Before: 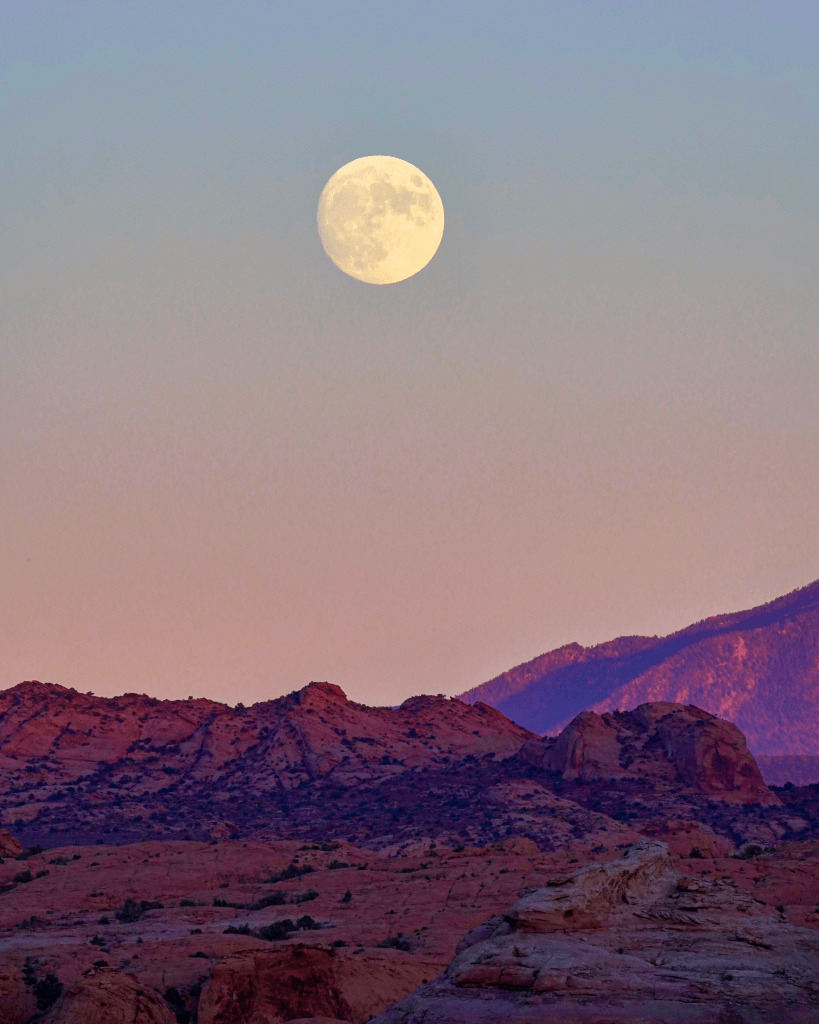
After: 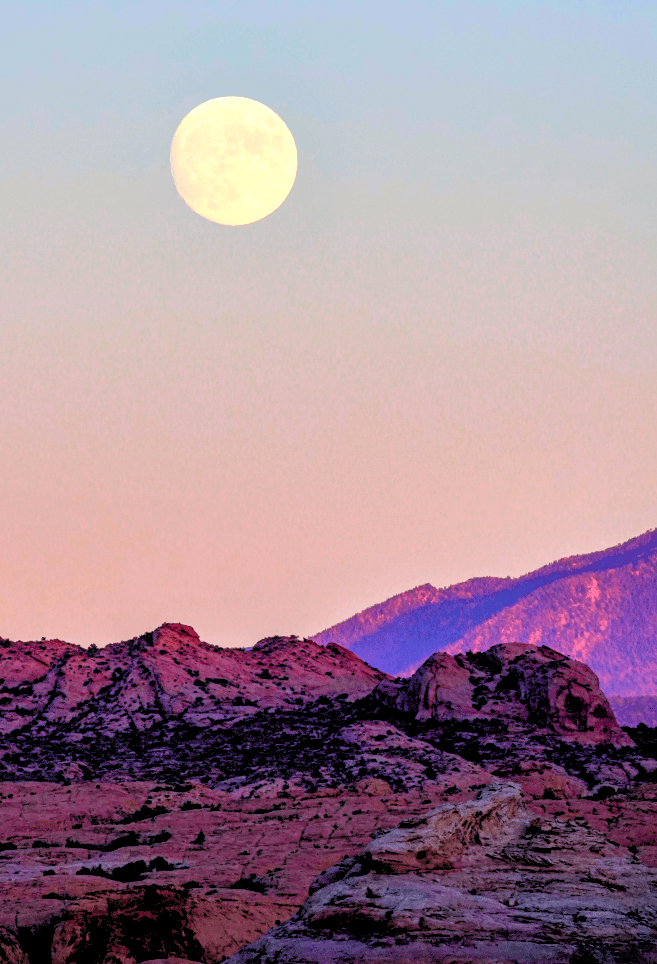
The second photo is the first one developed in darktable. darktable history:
crop and rotate: left 17.959%, top 5.771%, right 1.742%
local contrast: on, module defaults
levels: levels [0.093, 0.434, 0.988]
tone equalizer: -8 EV -0.417 EV, -7 EV -0.389 EV, -6 EV -0.333 EV, -5 EV -0.222 EV, -3 EV 0.222 EV, -2 EV 0.333 EV, -1 EV 0.389 EV, +0 EV 0.417 EV, edges refinement/feathering 500, mask exposure compensation -1.57 EV, preserve details no
